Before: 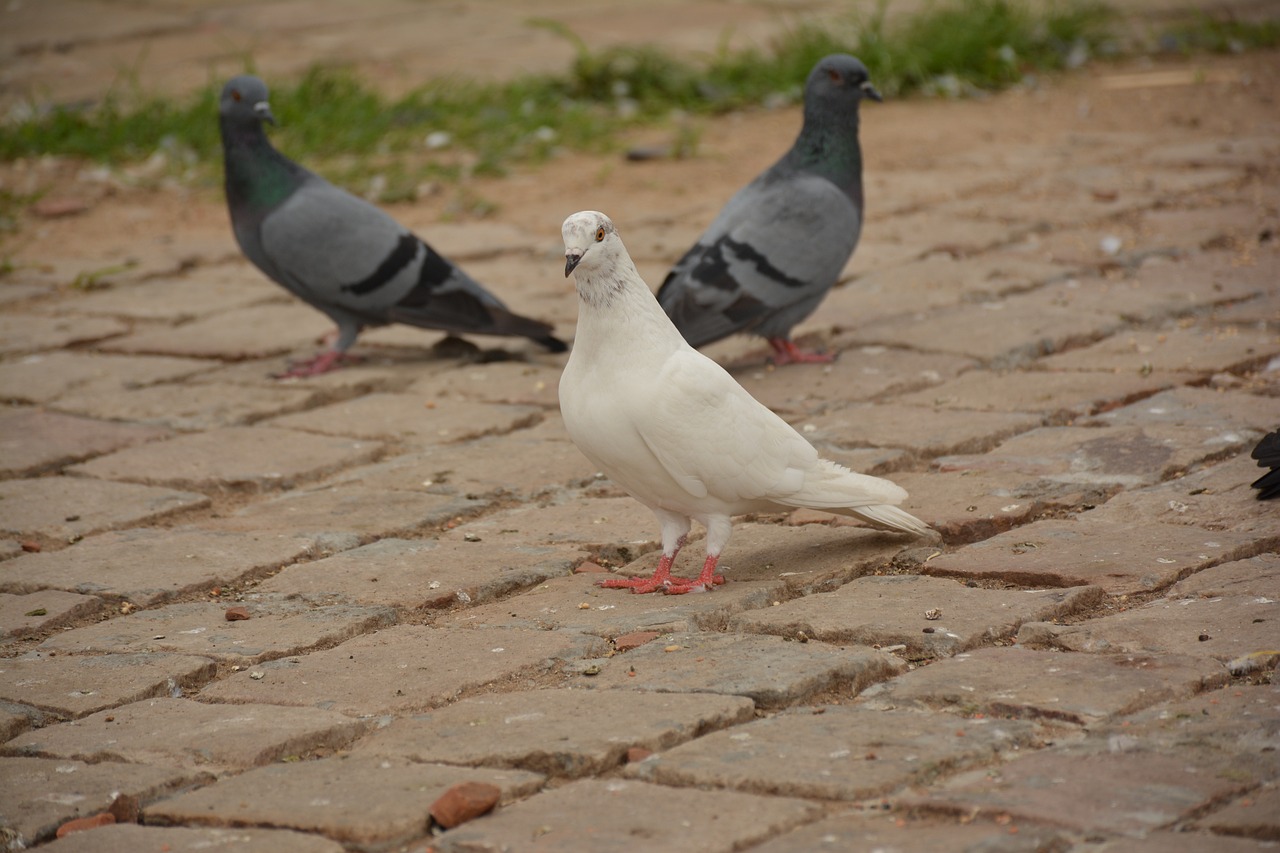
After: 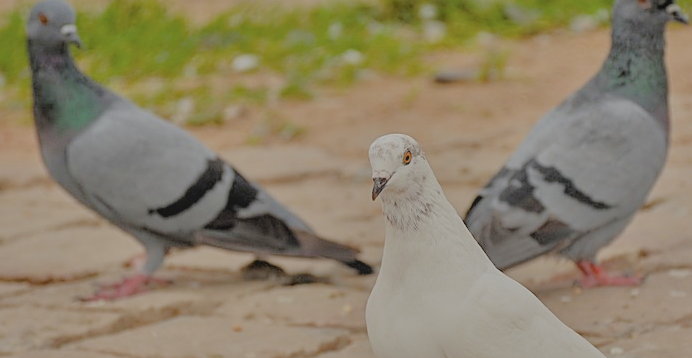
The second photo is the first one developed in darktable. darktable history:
sharpen: on, module defaults
crop: left 15.082%, top 9.103%, right 30.816%, bottom 48.926%
color balance rgb: perceptual saturation grading › global saturation 29.627%
contrast brightness saturation: contrast -0.16, brightness 0.042, saturation -0.137
filmic rgb: black relative exposure -4.46 EV, white relative exposure 6.55 EV, hardness 1.86, contrast 0.502
local contrast: highlights 99%, shadows 85%, detail 160%, midtone range 0.2
tone equalizer: -7 EV 0.143 EV, -6 EV 0.629 EV, -5 EV 1.14 EV, -4 EV 1.32 EV, -3 EV 1.12 EV, -2 EV 0.6 EV, -1 EV 0.146 EV, mask exposure compensation -0.491 EV
